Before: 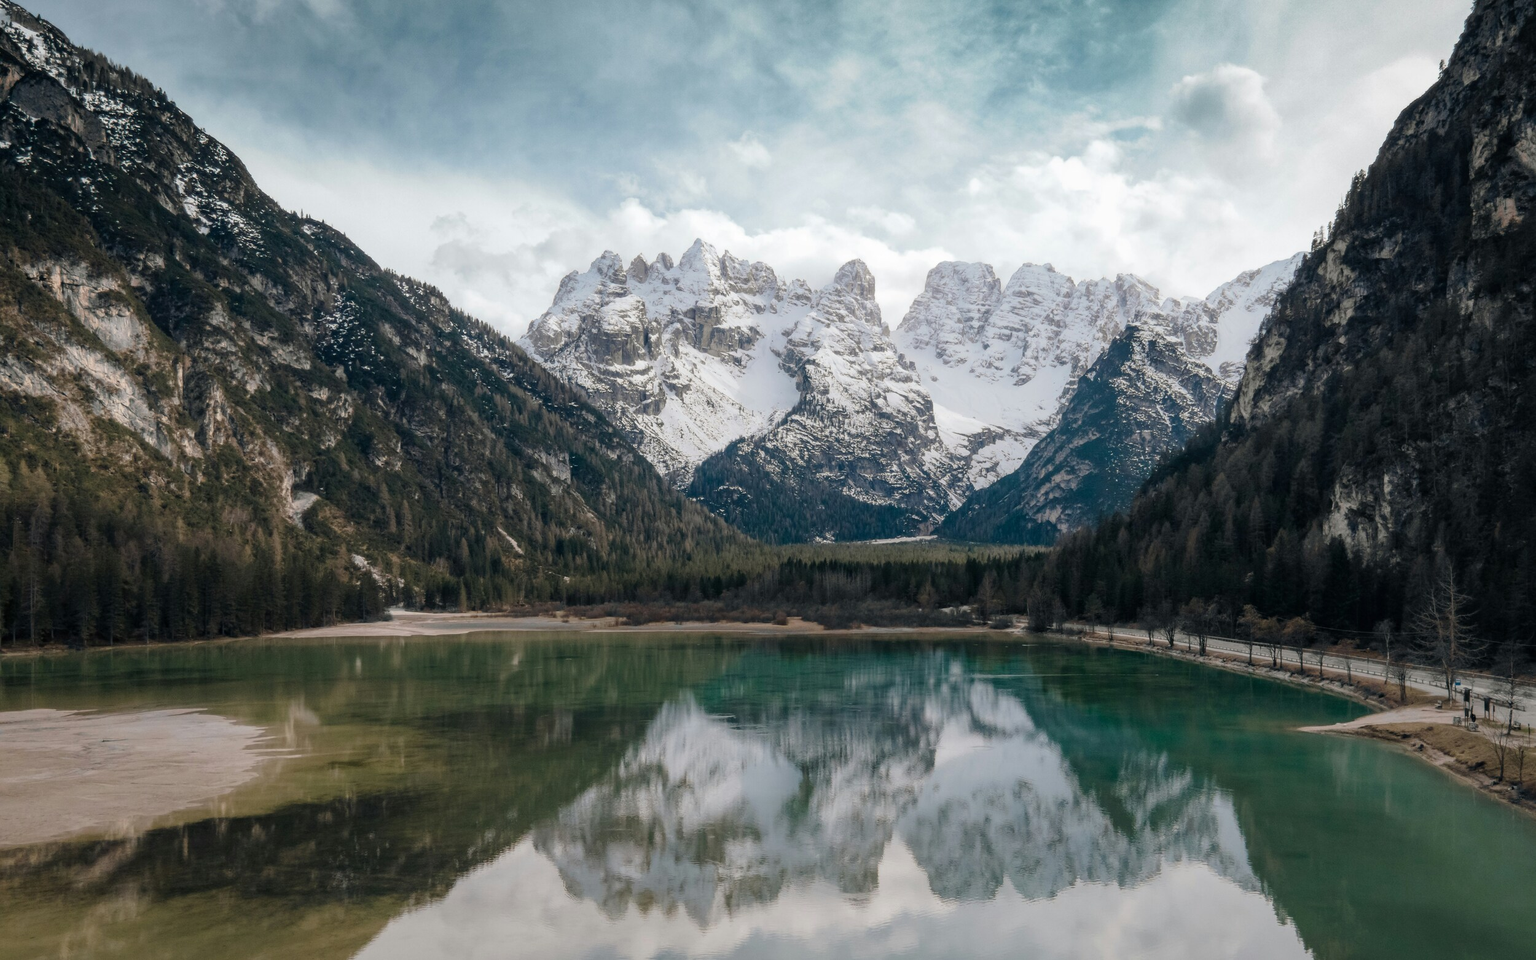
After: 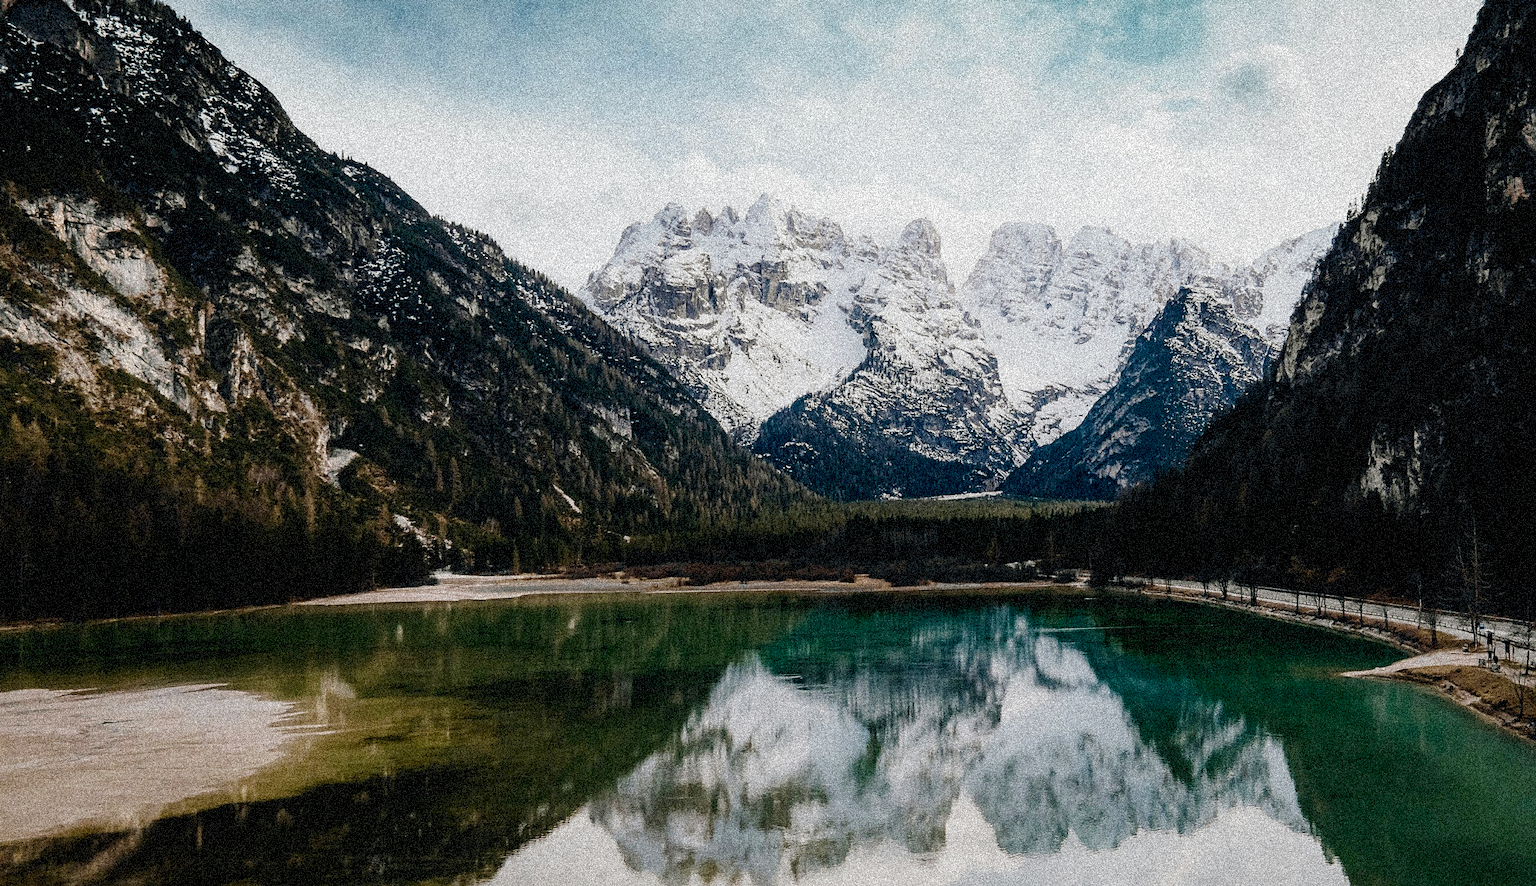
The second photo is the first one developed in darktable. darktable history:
sharpen: on, module defaults
color balance rgb: shadows lift › luminance -20%, power › hue 72.24°, highlights gain › luminance 15%, global offset › hue 171.6°, perceptual saturation grading › highlights -15%, perceptual saturation grading › shadows 25%, global vibrance 35%, contrast 10%
sigmoid: skew -0.2, preserve hue 0%, red attenuation 0.1, red rotation 0.035, green attenuation 0.1, green rotation -0.017, blue attenuation 0.15, blue rotation -0.052, base primaries Rec2020
grain: coarseness 3.75 ISO, strength 100%, mid-tones bias 0%
rotate and perspective: rotation -0.013°, lens shift (vertical) -0.027, lens shift (horizontal) 0.178, crop left 0.016, crop right 0.989, crop top 0.082, crop bottom 0.918
